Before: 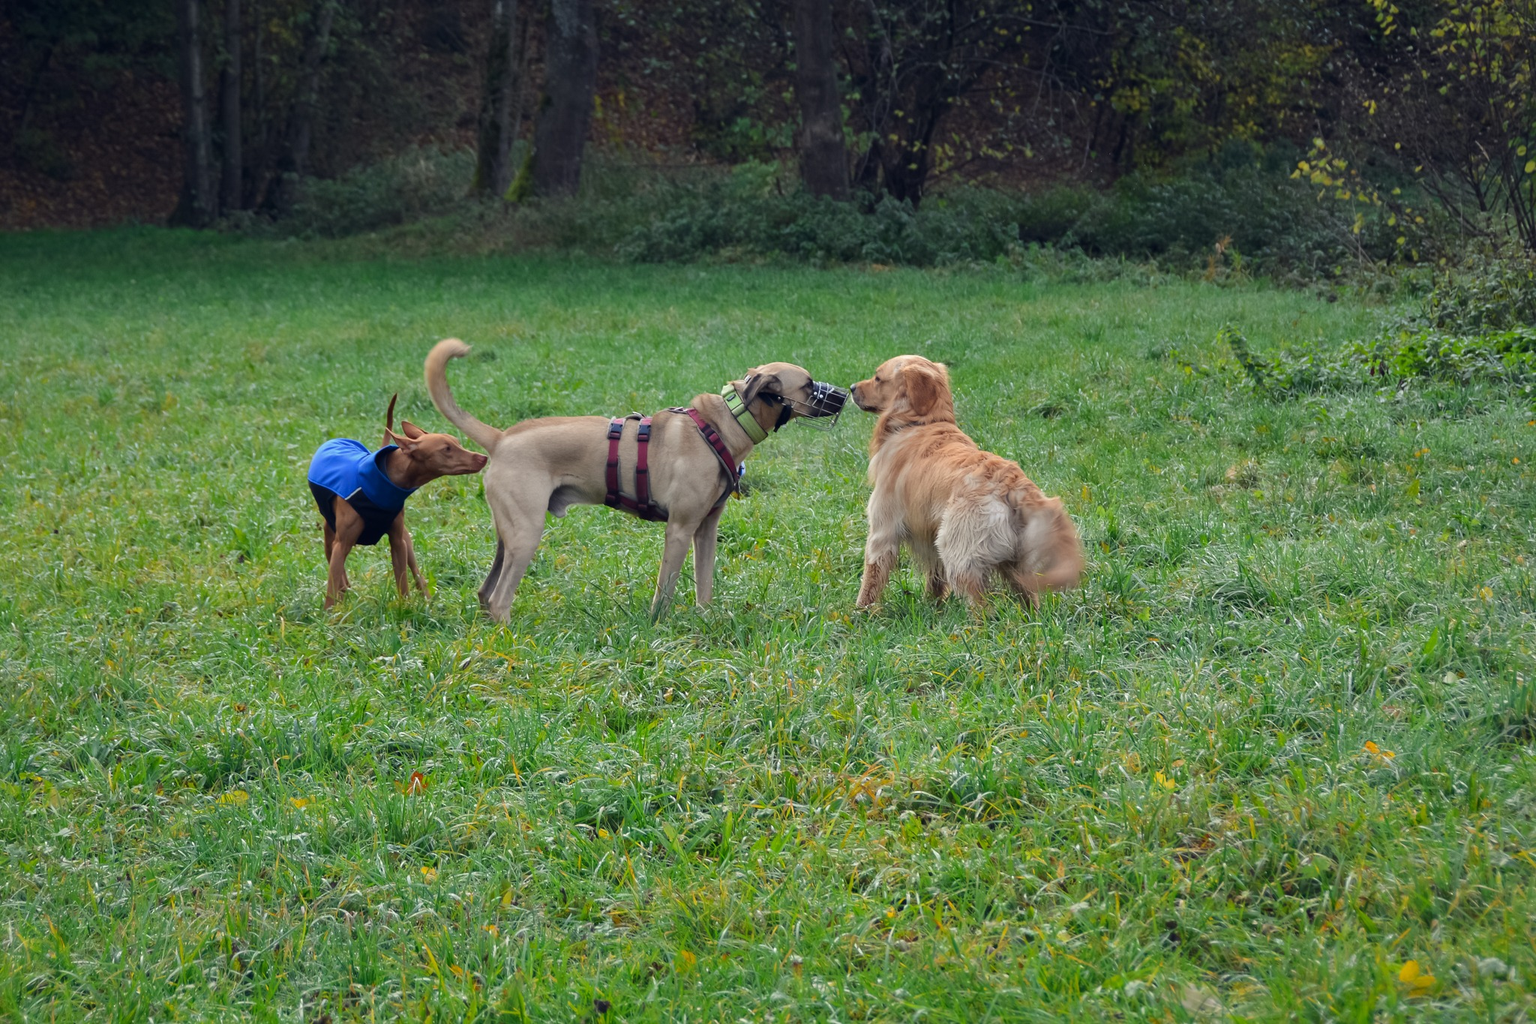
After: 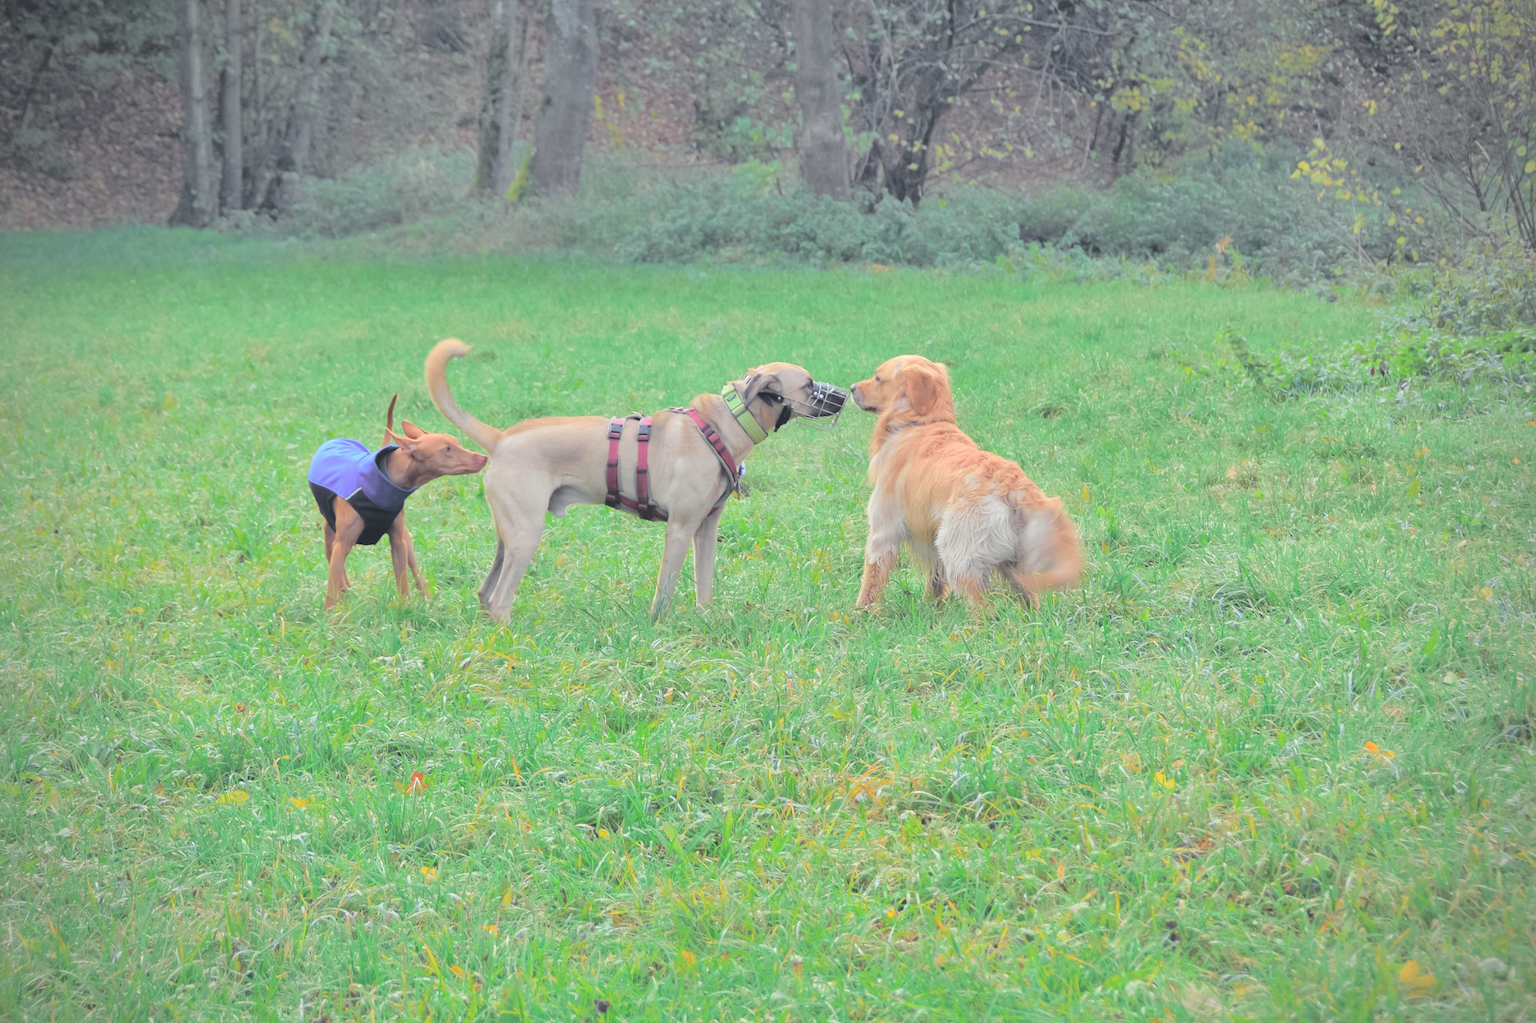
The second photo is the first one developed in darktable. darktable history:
vignetting: fall-off radius 60.79%
contrast brightness saturation: brightness 0.994
tone curve: curves: ch0 [(0, 0.003) (0.211, 0.174) (0.482, 0.519) (0.843, 0.821) (0.992, 0.971)]; ch1 [(0, 0) (0.276, 0.206) (0.393, 0.364) (0.482, 0.477) (0.506, 0.5) (0.523, 0.523) (0.572, 0.592) (0.635, 0.665) (0.695, 0.759) (1, 1)]; ch2 [(0, 0) (0.438, 0.456) (0.498, 0.497) (0.536, 0.527) (0.562, 0.584) (0.619, 0.602) (0.698, 0.698) (1, 1)], color space Lab, independent channels, preserve colors none
shadows and highlights: highlights color adjustment 0.508%, low approximation 0.01, soften with gaussian
